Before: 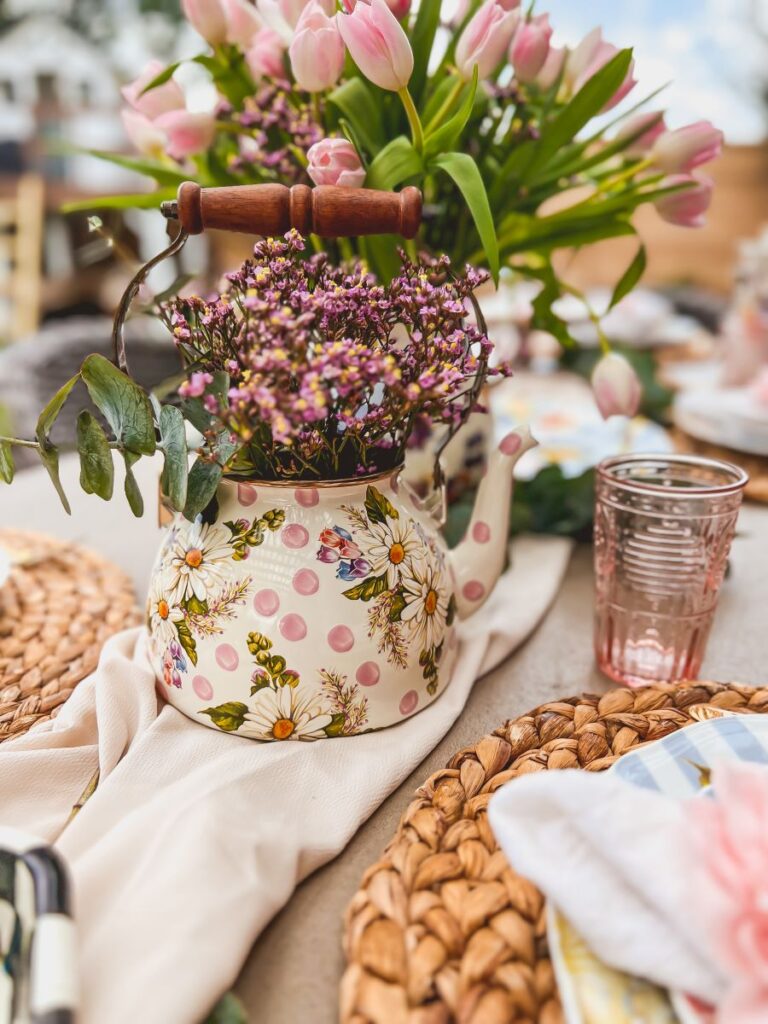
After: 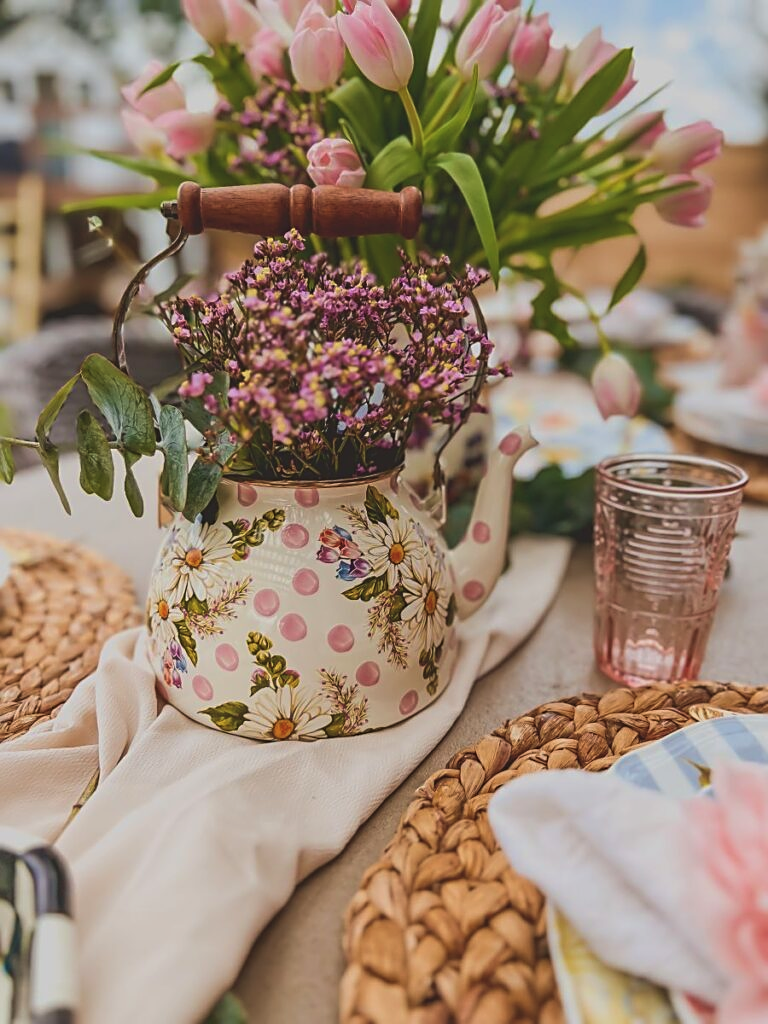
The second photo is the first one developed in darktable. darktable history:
exposure: black level correction -0.015, exposure -0.529 EV, compensate highlight preservation false
sharpen: on, module defaults
velvia: on, module defaults
